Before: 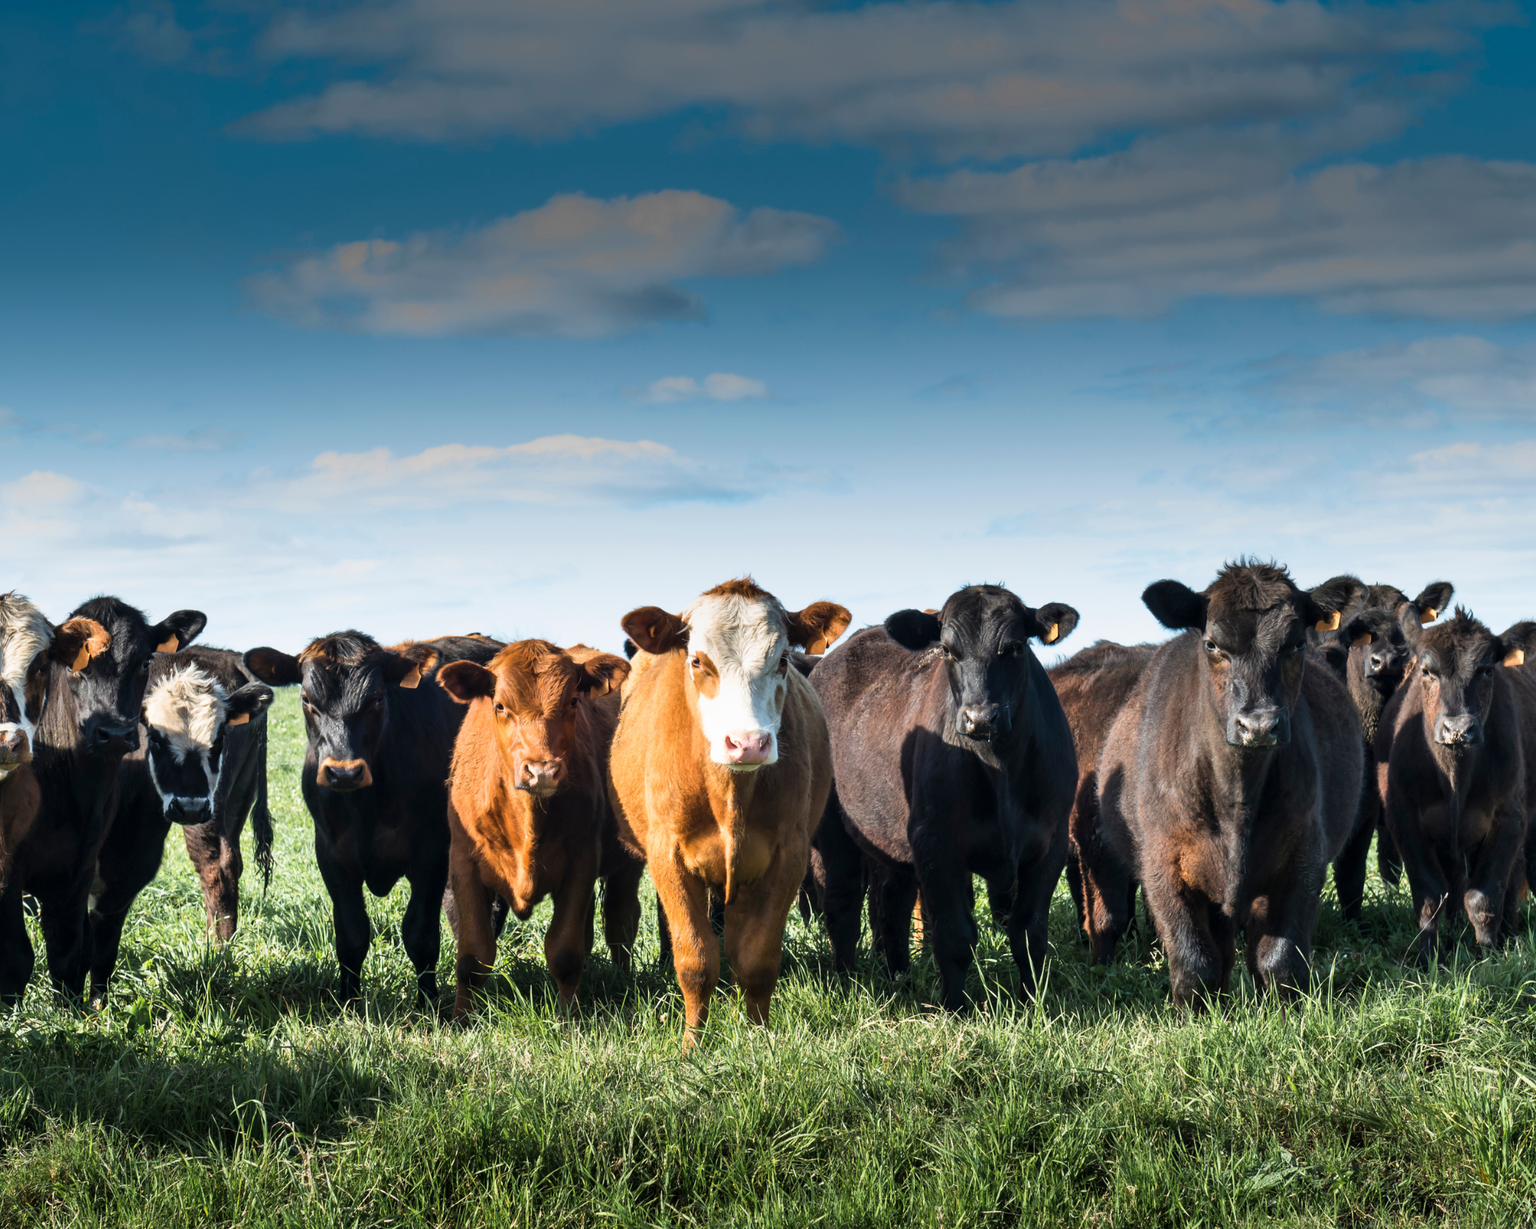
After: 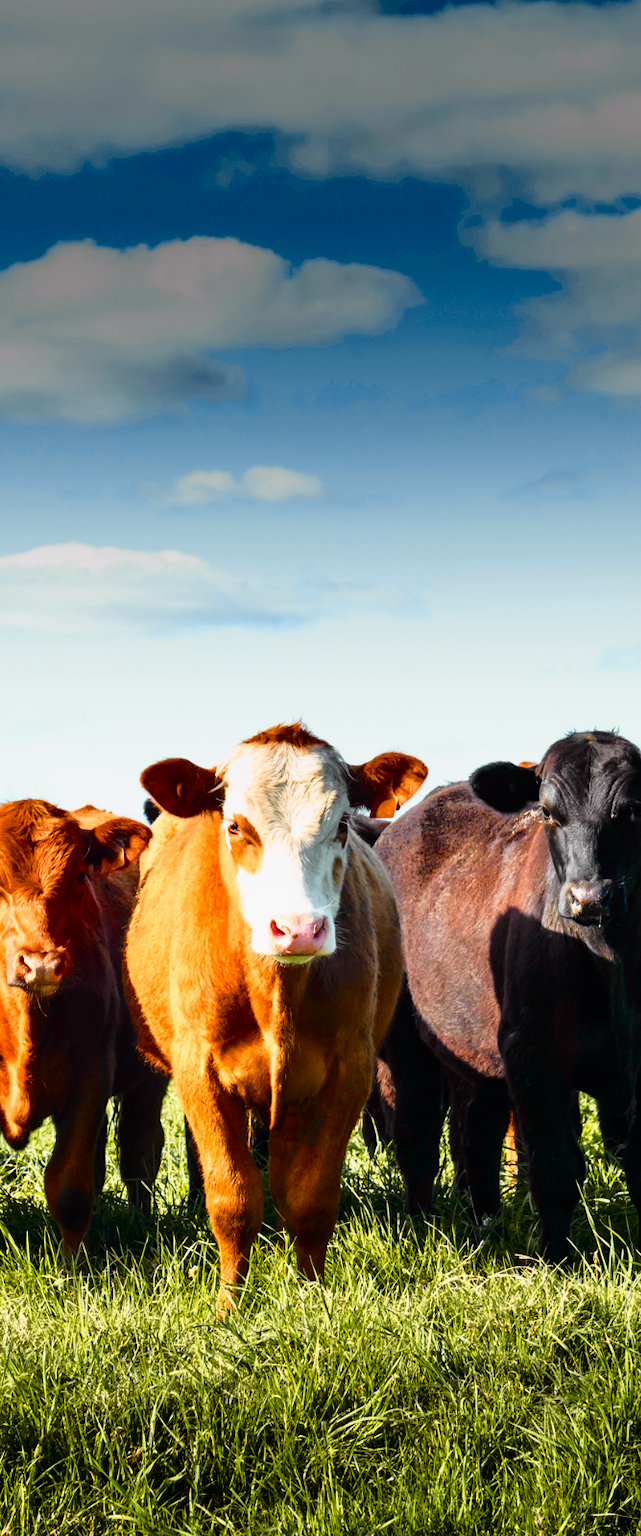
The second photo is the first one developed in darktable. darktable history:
crop: left 33.164%, right 33.434%
color balance rgb: shadows lift › chroma 1.015%, shadows lift › hue 30.93°, global offset › luminance 0.225%, perceptual saturation grading › global saturation 20.016%, perceptual saturation grading › highlights -19.676%, perceptual saturation grading › shadows 29.558%, saturation formula JzAzBz (2021)
tone curve: curves: ch0 [(0, 0) (0.062, 0.023) (0.168, 0.142) (0.359, 0.44) (0.469, 0.544) (0.634, 0.722) (0.839, 0.909) (0.998, 0.978)]; ch1 [(0, 0) (0.437, 0.453) (0.472, 0.47) (0.502, 0.504) (0.527, 0.546) (0.568, 0.619) (0.608, 0.665) (0.669, 0.748) (0.859, 0.899) (1, 1)]; ch2 [(0, 0) (0.33, 0.301) (0.421, 0.443) (0.473, 0.498) (0.509, 0.5) (0.535, 0.564) (0.575, 0.625) (0.608, 0.676) (1, 1)], color space Lab, independent channels, preserve colors none
